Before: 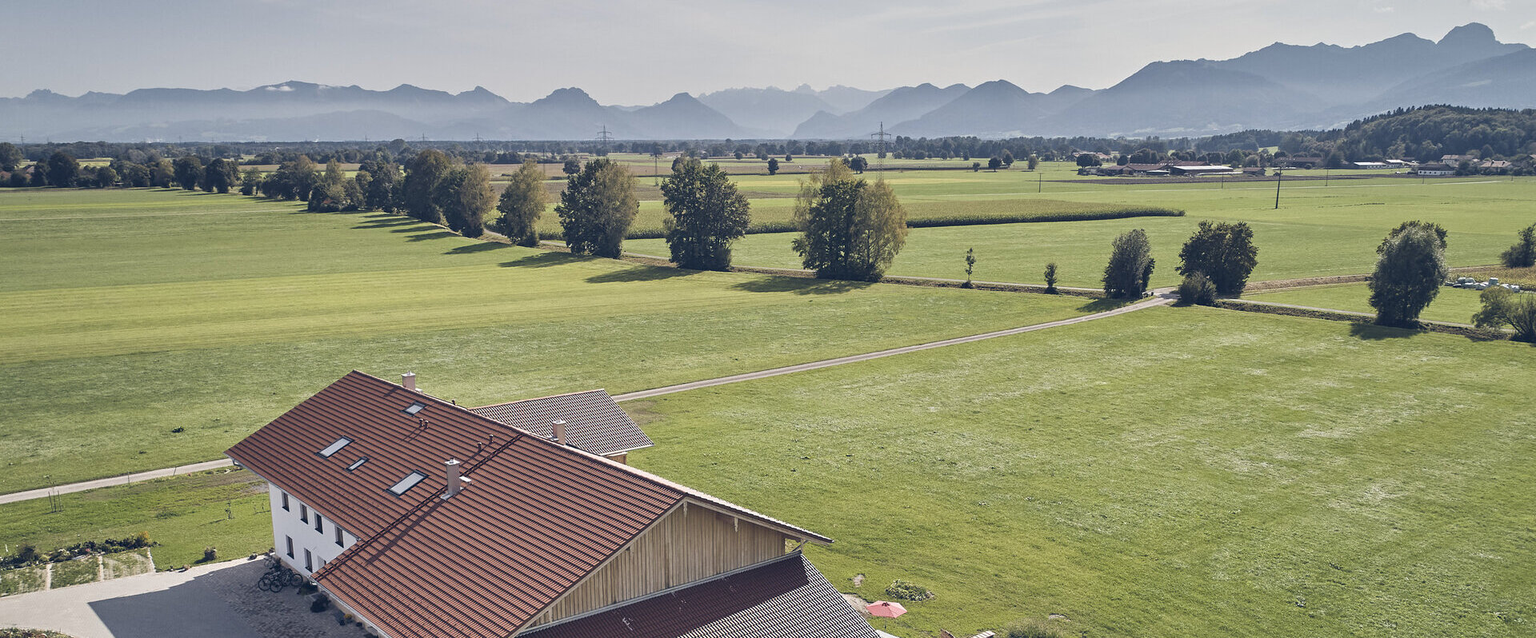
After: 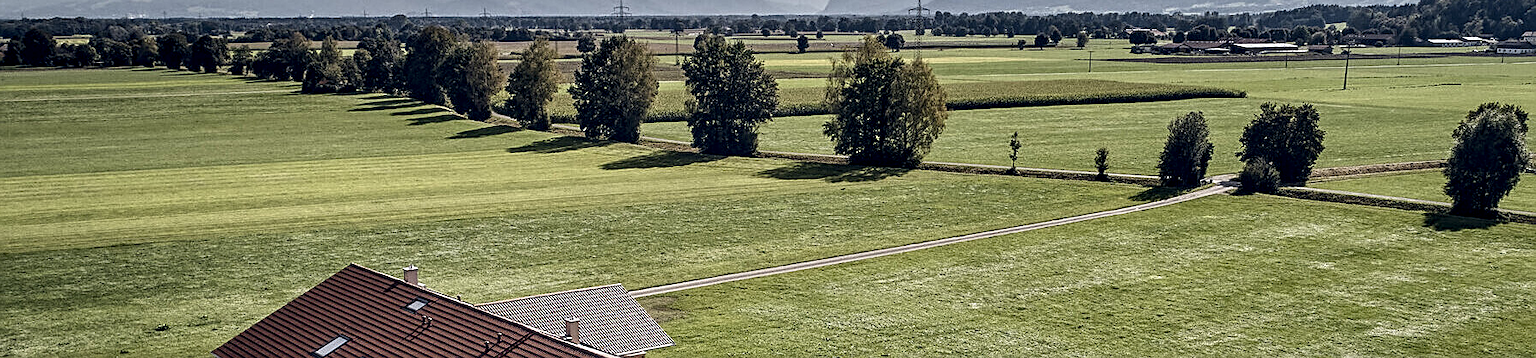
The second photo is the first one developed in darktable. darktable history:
crop: left 1.821%, top 19.693%, right 5.255%, bottom 28.124%
tone equalizer: on, module defaults
tone curve: curves: ch0 [(0, 0) (0.153, 0.056) (1, 1)], color space Lab, independent channels, preserve colors none
levels: mode automatic, levels [0.182, 0.542, 0.902]
sharpen: on, module defaults
exposure: black level correction 0, exposure 0 EV, compensate exposure bias true, compensate highlight preservation false
local contrast: highlights 60%, shadows 61%, detail 160%
